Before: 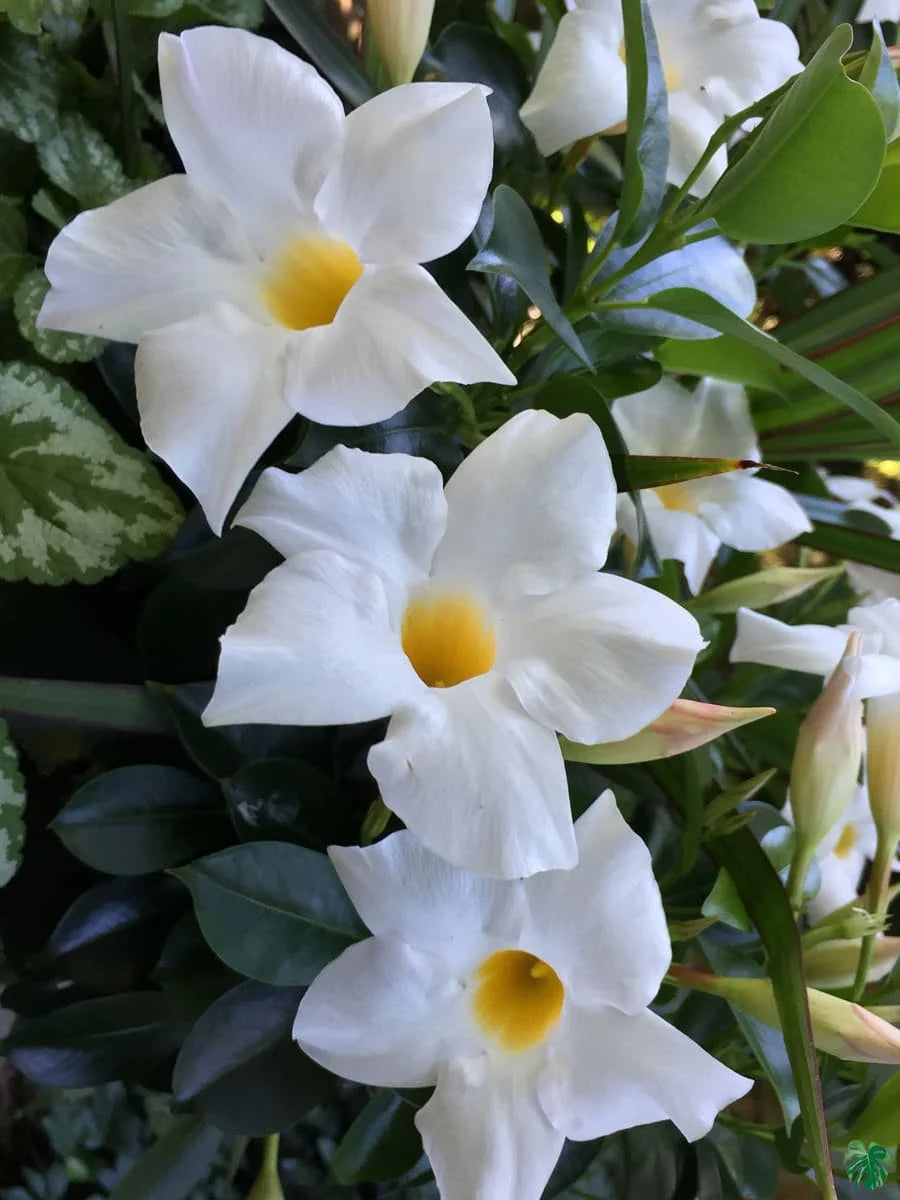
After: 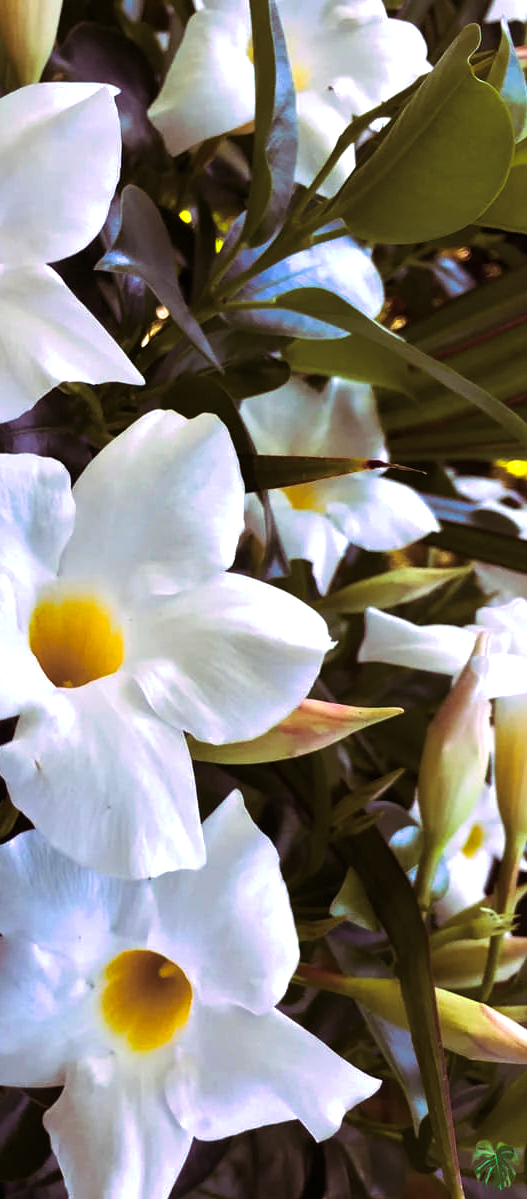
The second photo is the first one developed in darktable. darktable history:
crop: left 41.402%
color balance rgb: linear chroma grading › global chroma 9%, perceptual saturation grading › global saturation 36%, perceptual saturation grading › shadows 35%, perceptual brilliance grading › global brilliance 15%, perceptual brilliance grading › shadows -35%, global vibrance 15%
split-toning: highlights › hue 298.8°, highlights › saturation 0.73, compress 41.76%
